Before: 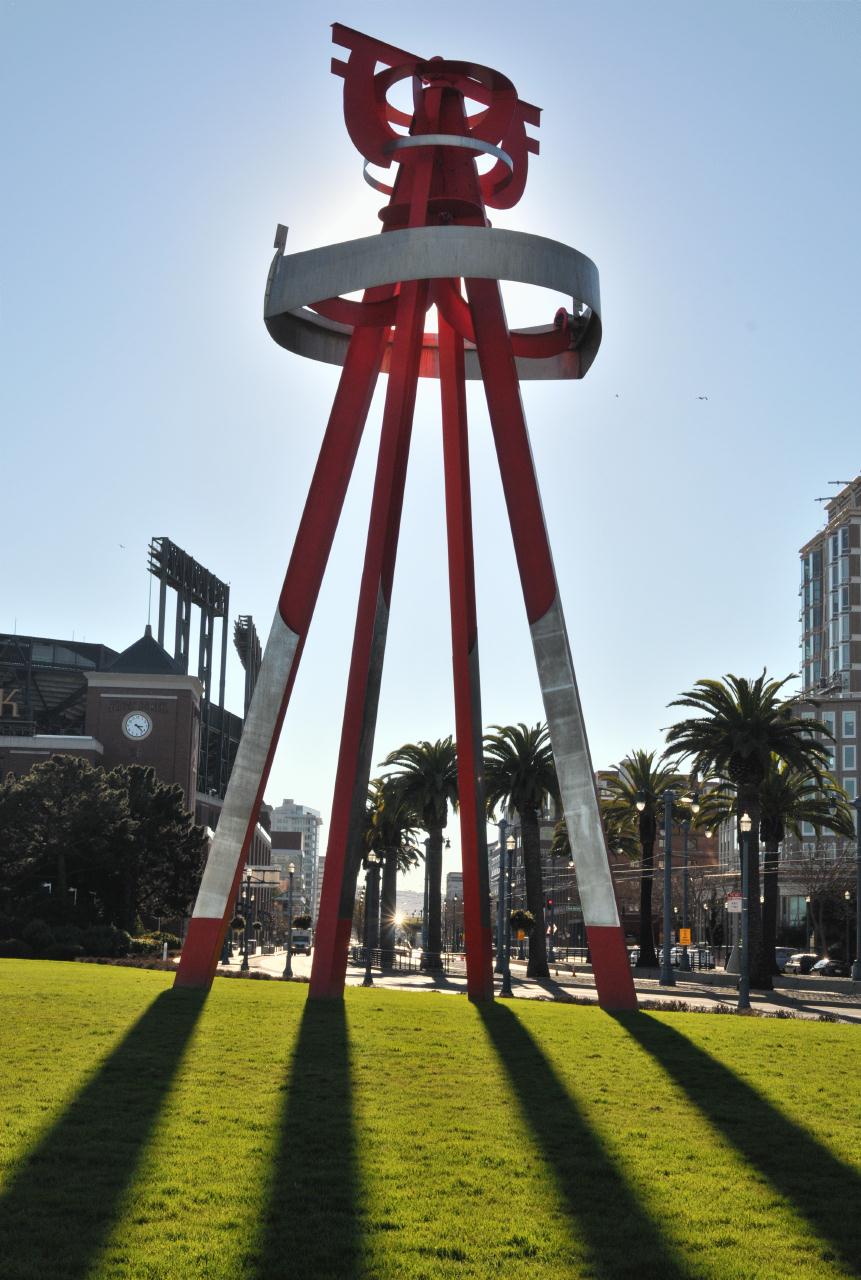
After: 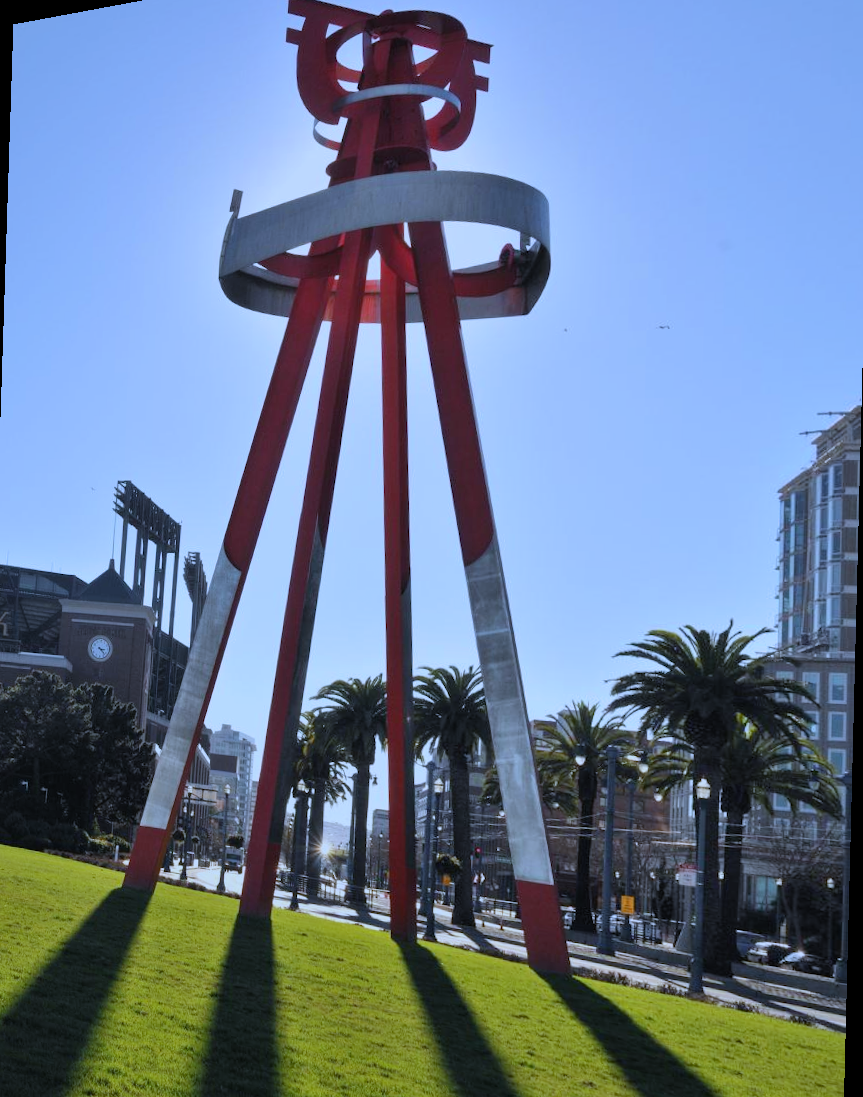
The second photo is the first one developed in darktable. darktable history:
rotate and perspective: rotation 1.69°, lens shift (vertical) -0.023, lens shift (horizontal) -0.291, crop left 0.025, crop right 0.988, crop top 0.092, crop bottom 0.842
filmic rgb: black relative exposure -15 EV, white relative exposure 3 EV, threshold 6 EV, target black luminance 0%, hardness 9.27, latitude 99%, contrast 0.912, shadows ↔ highlights balance 0.505%, add noise in highlights 0, color science v3 (2019), use custom middle-gray values true, iterations of high-quality reconstruction 0, contrast in highlights soft, enable highlight reconstruction true
white balance: red 0.871, blue 1.249
